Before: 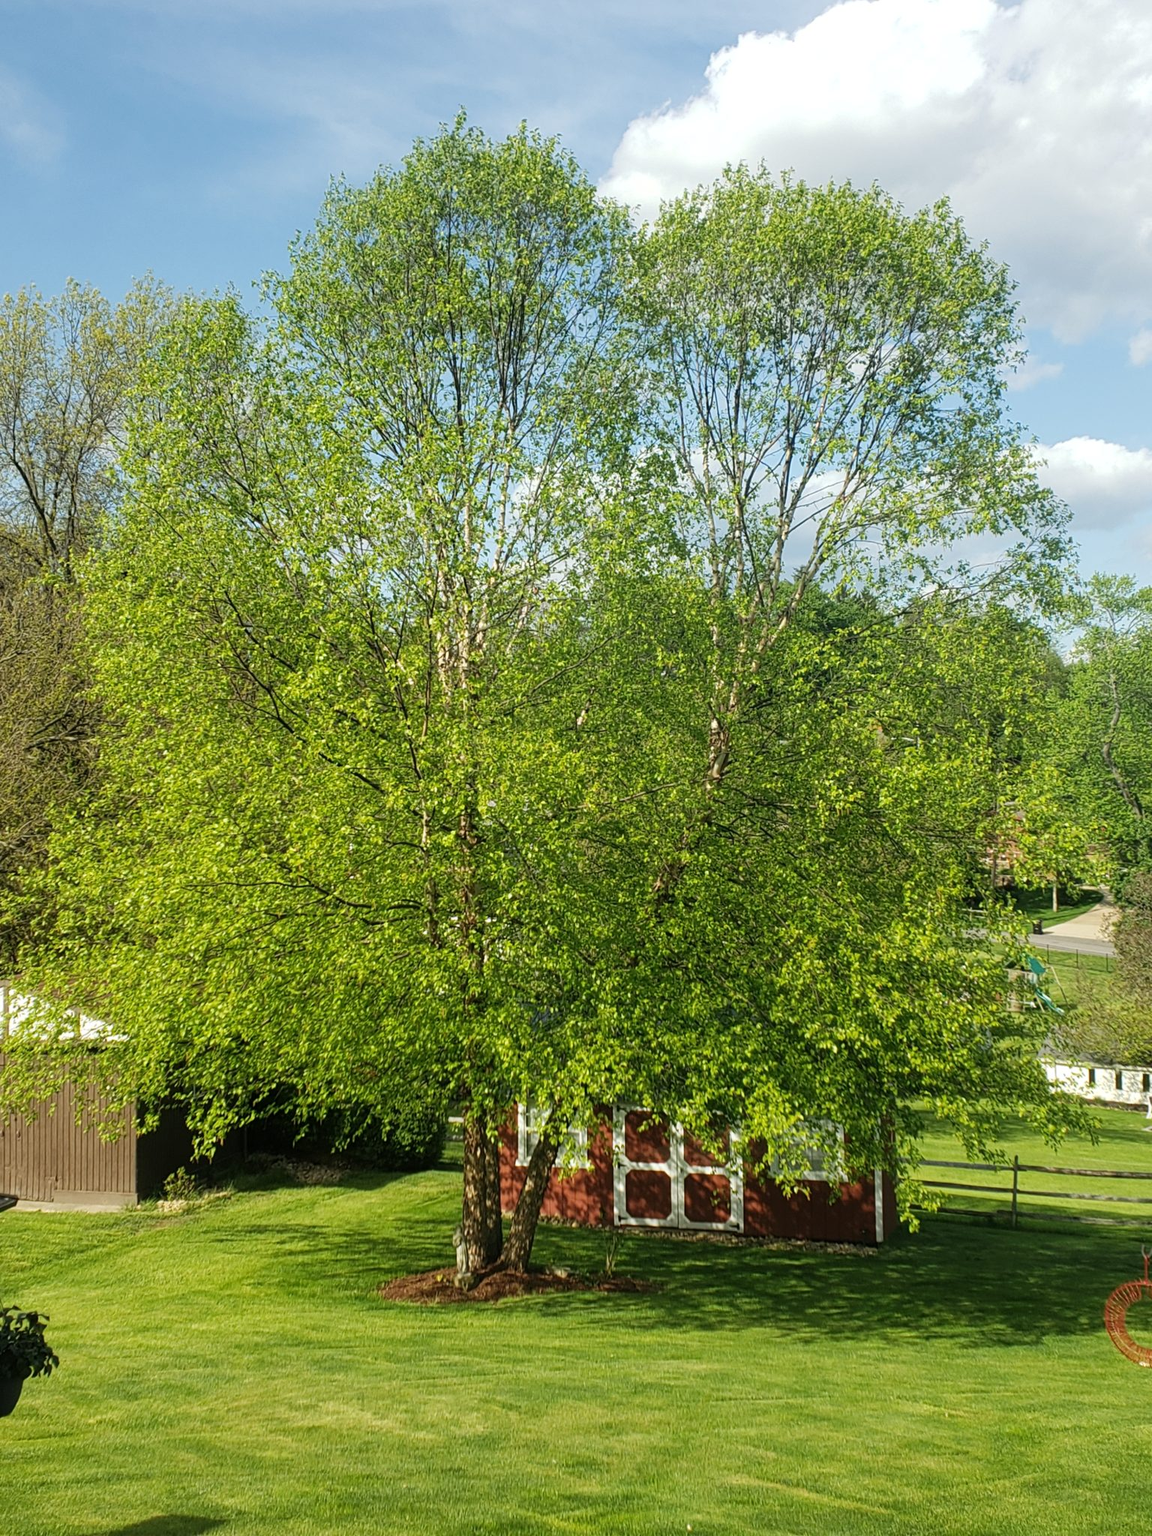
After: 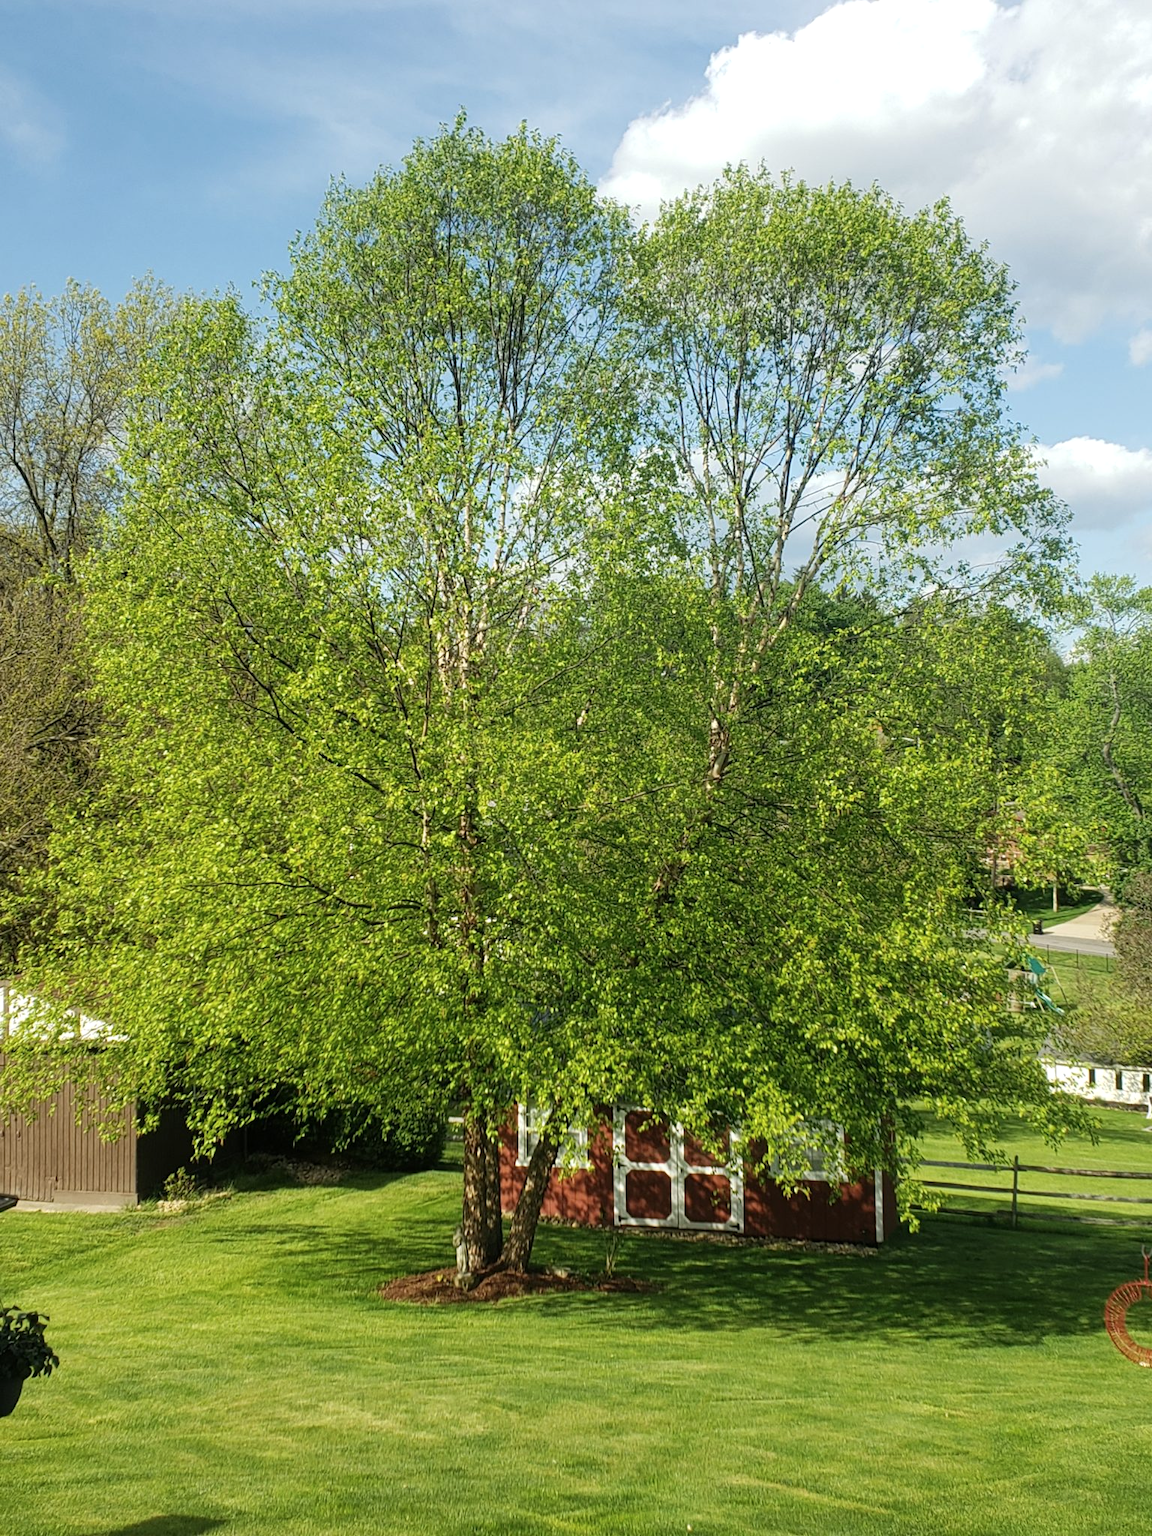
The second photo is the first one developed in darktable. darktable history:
color balance rgb: perceptual saturation grading › global saturation -3.78%, global vibrance 5.098%, contrast 2.843%
